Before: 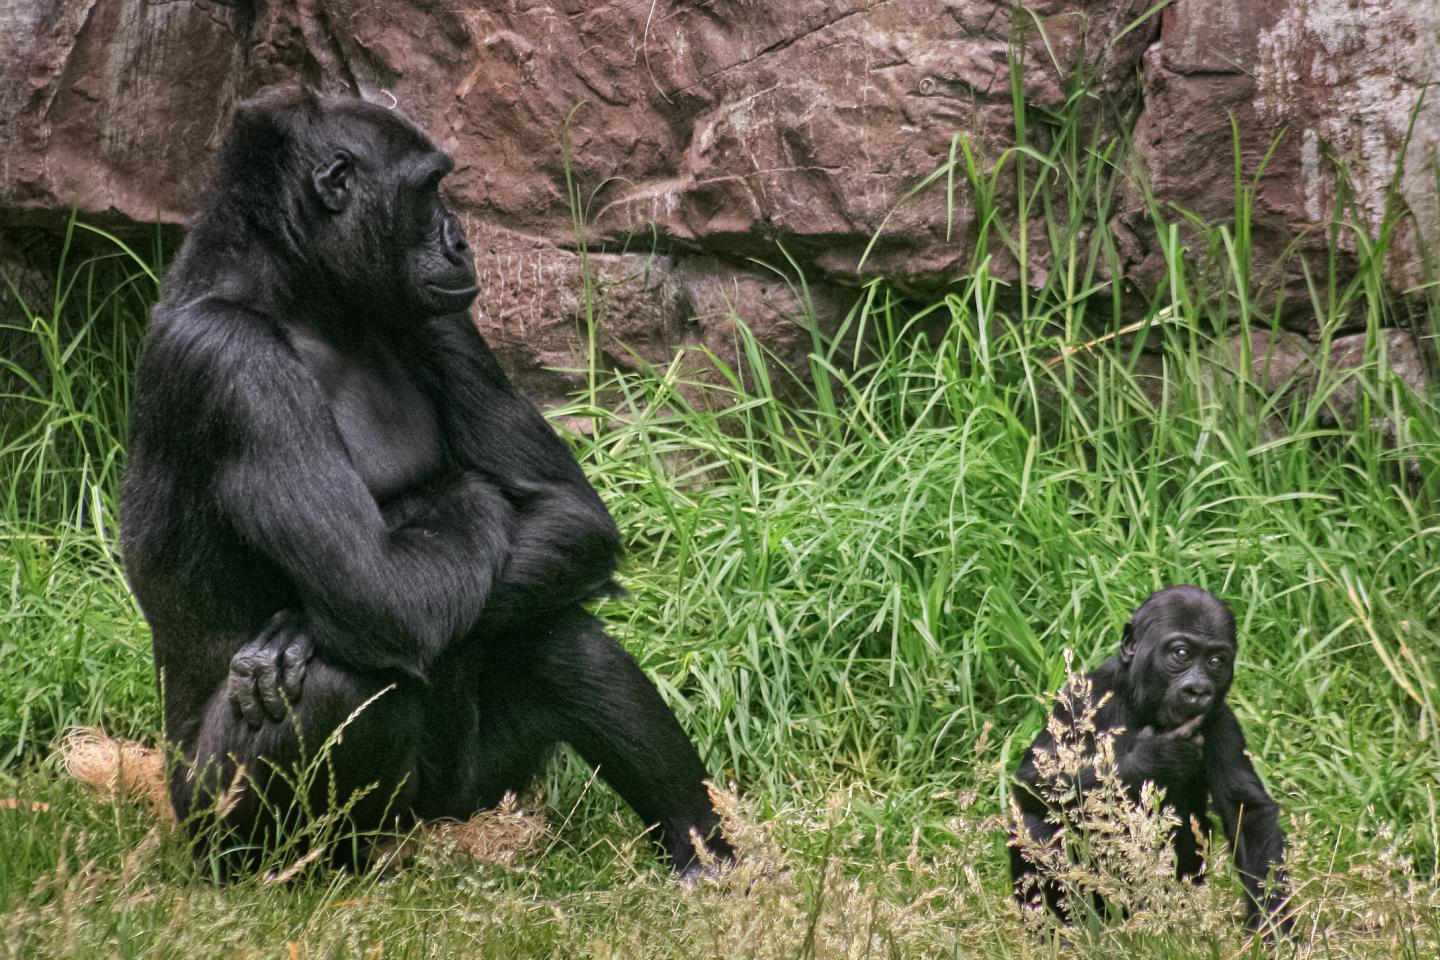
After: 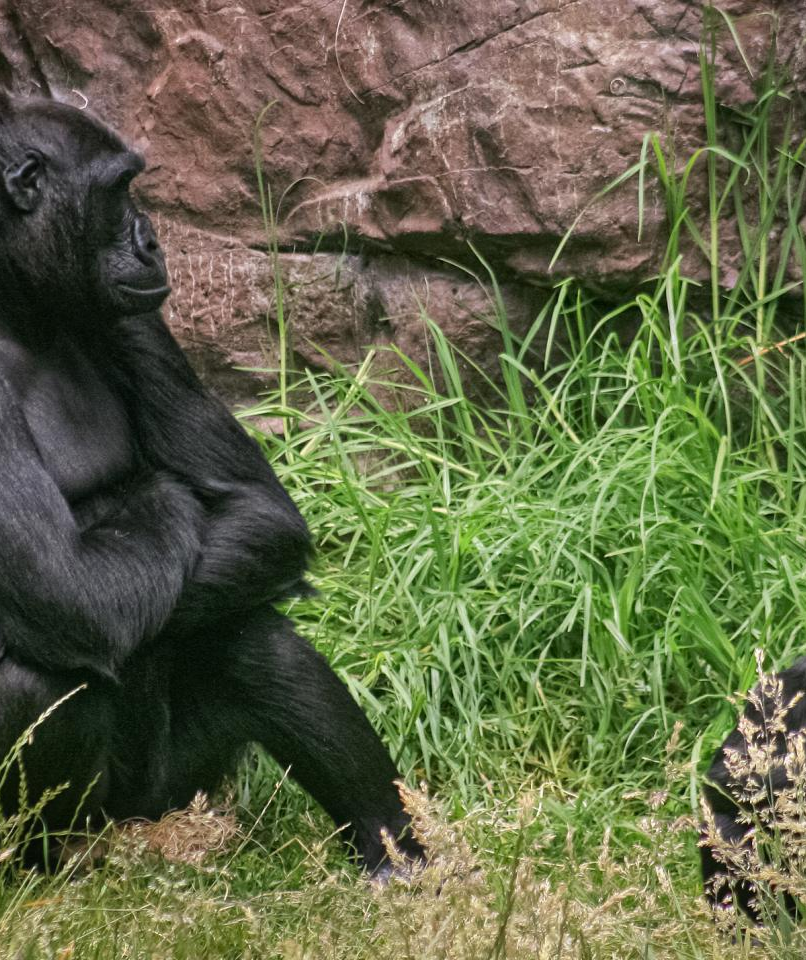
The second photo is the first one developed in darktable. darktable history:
contrast brightness saturation: contrast -0.015, brightness -0.014, saturation 0.03
crop: left 21.507%, right 22.464%
